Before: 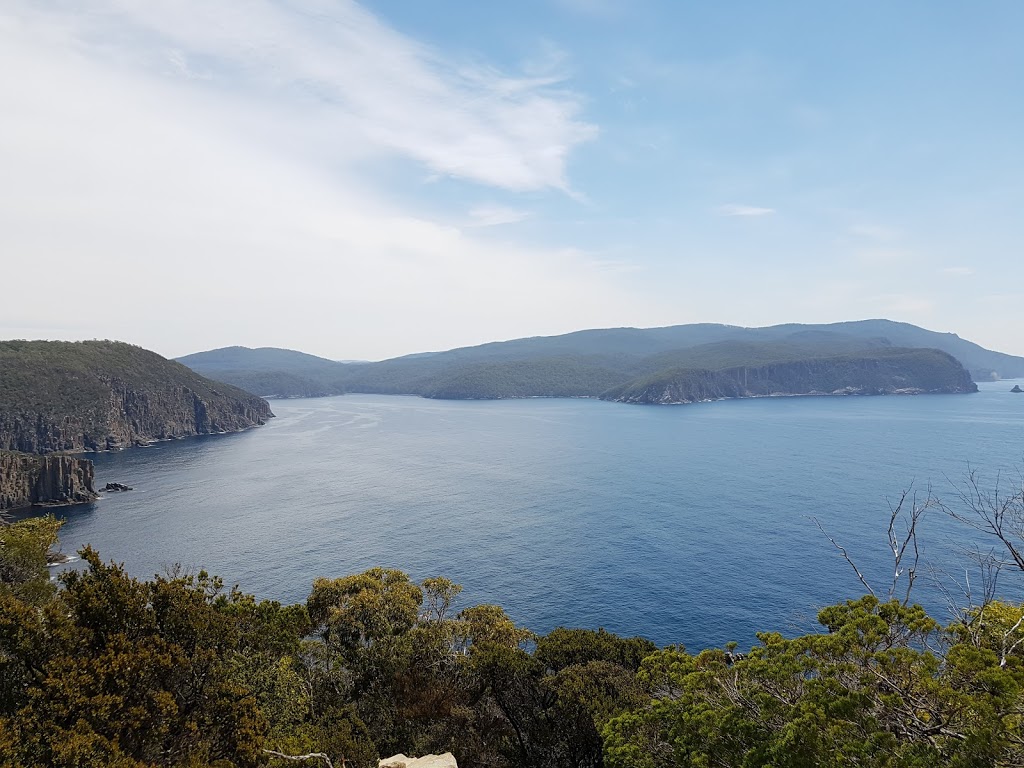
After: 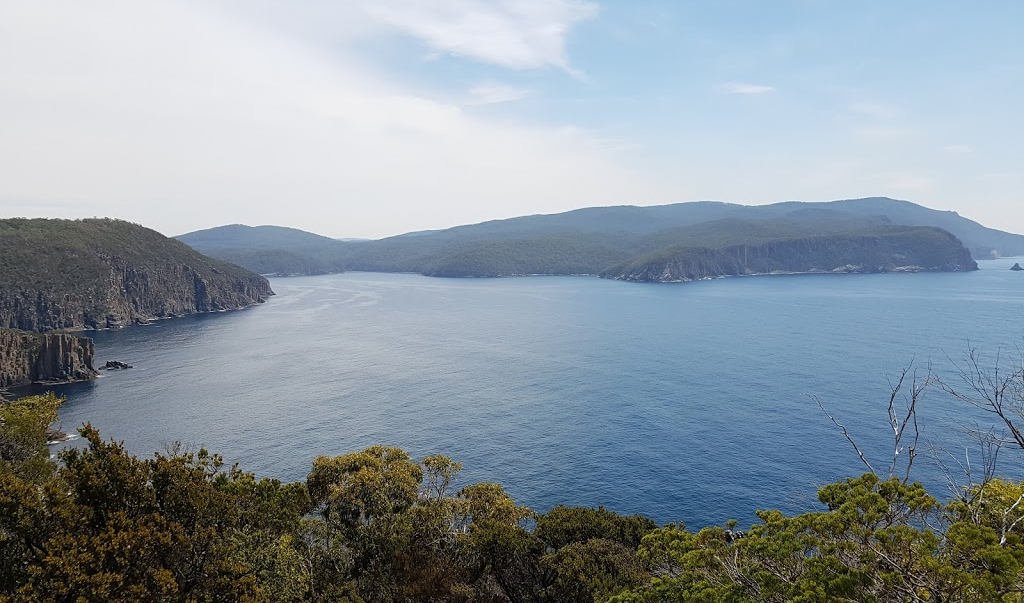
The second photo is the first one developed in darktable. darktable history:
crop and rotate: top 15.901%, bottom 5.476%
